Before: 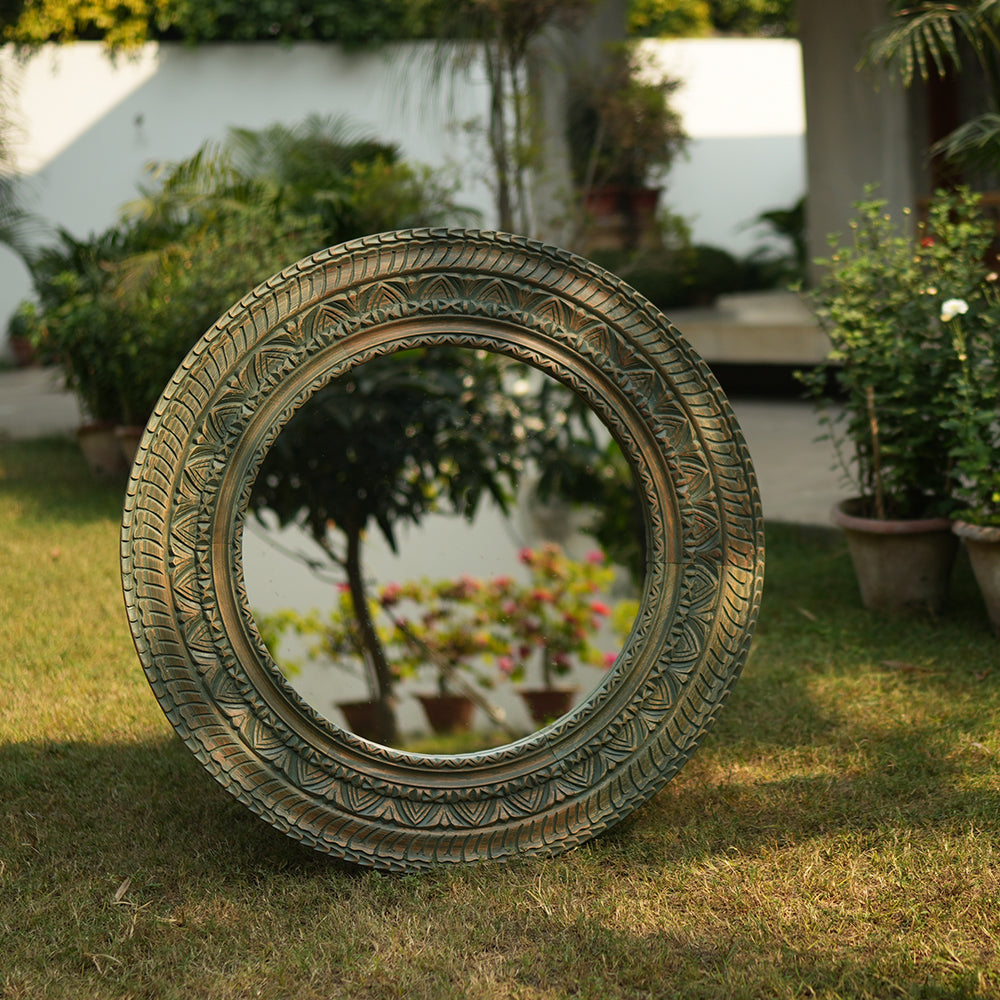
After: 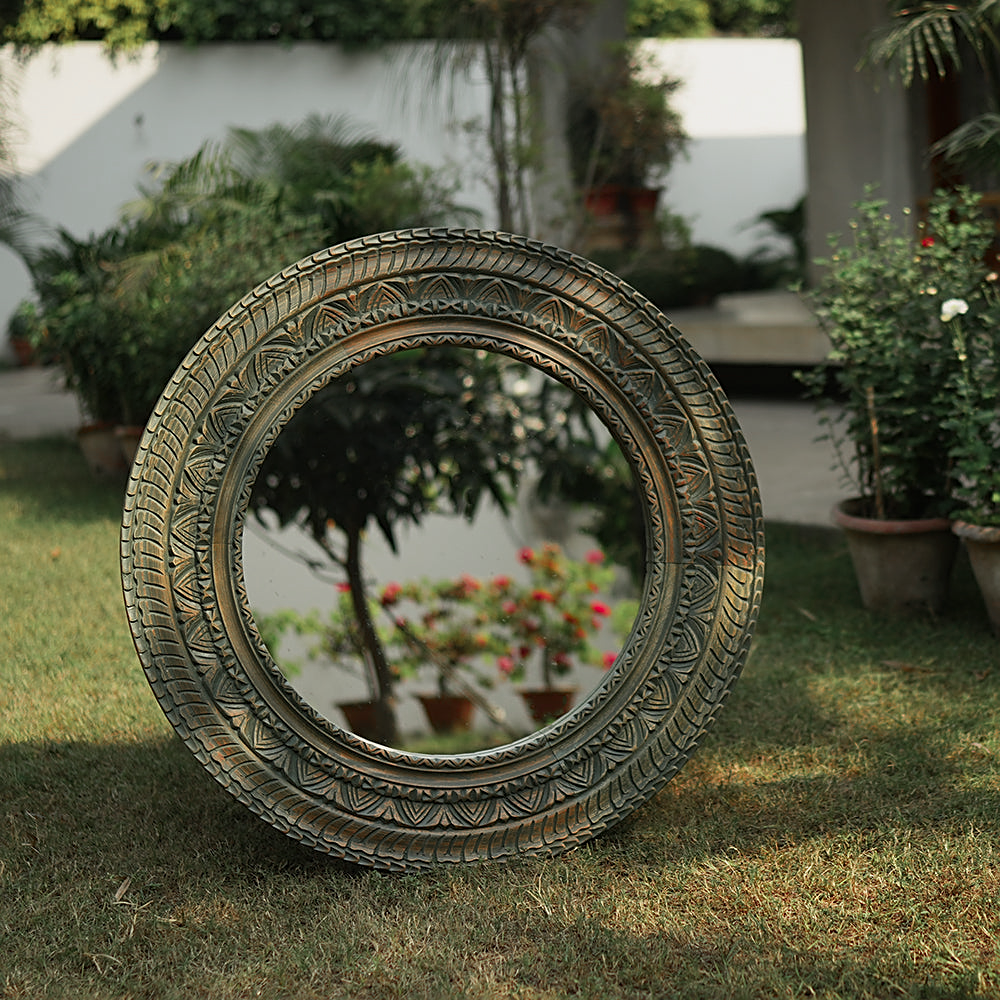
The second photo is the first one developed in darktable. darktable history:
exposure: exposure -0.21 EV, compensate highlight preservation false
color zones: curves: ch0 [(0, 0.466) (0.128, 0.466) (0.25, 0.5) (0.375, 0.456) (0.5, 0.5) (0.625, 0.5) (0.737, 0.652) (0.875, 0.5)]; ch1 [(0, 0.603) (0.125, 0.618) (0.261, 0.348) (0.372, 0.353) (0.497, 0.363) (0.611, 0.45) (0.731, 0.427) (0.875, 0.518) (0.998, 0.652)]; ch2 [(0, 0.559) (0.125, 0.451) (0.253, 0.564) (0.37, 0.578) (0.5, 0.466) (0.625, 0.471) (0.731, 0.471) (0.88, 0.485)]
sharpen: on, module defaults
